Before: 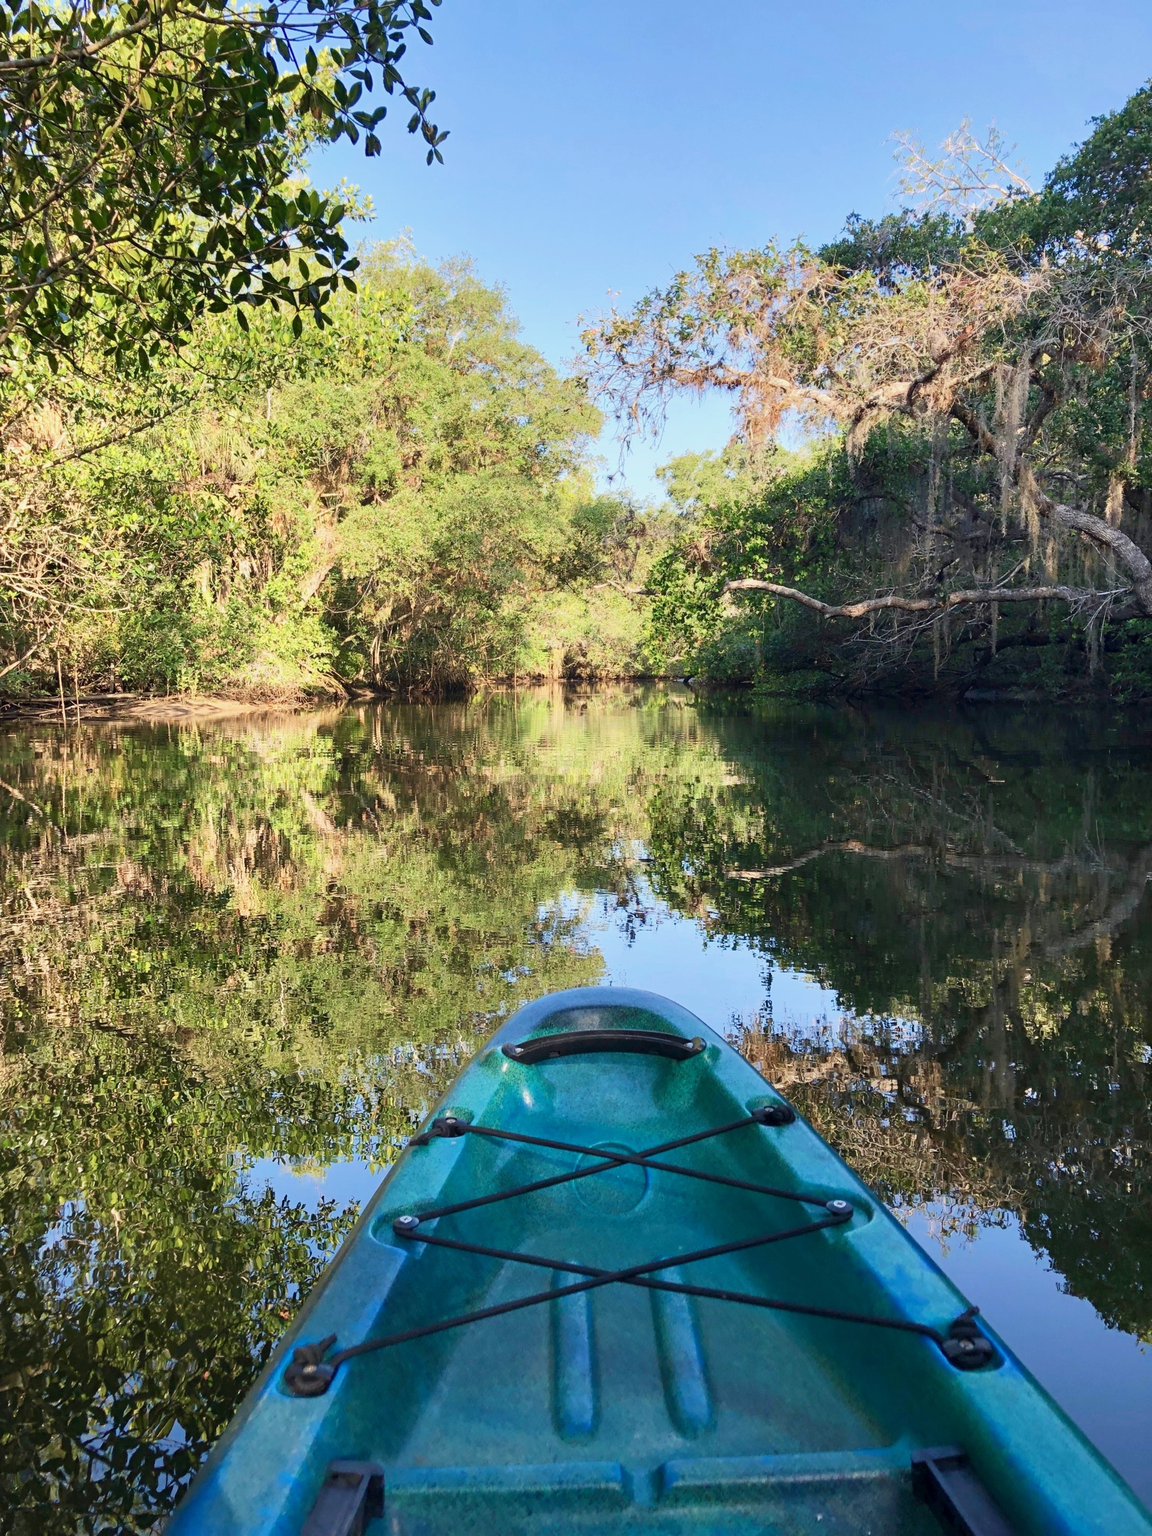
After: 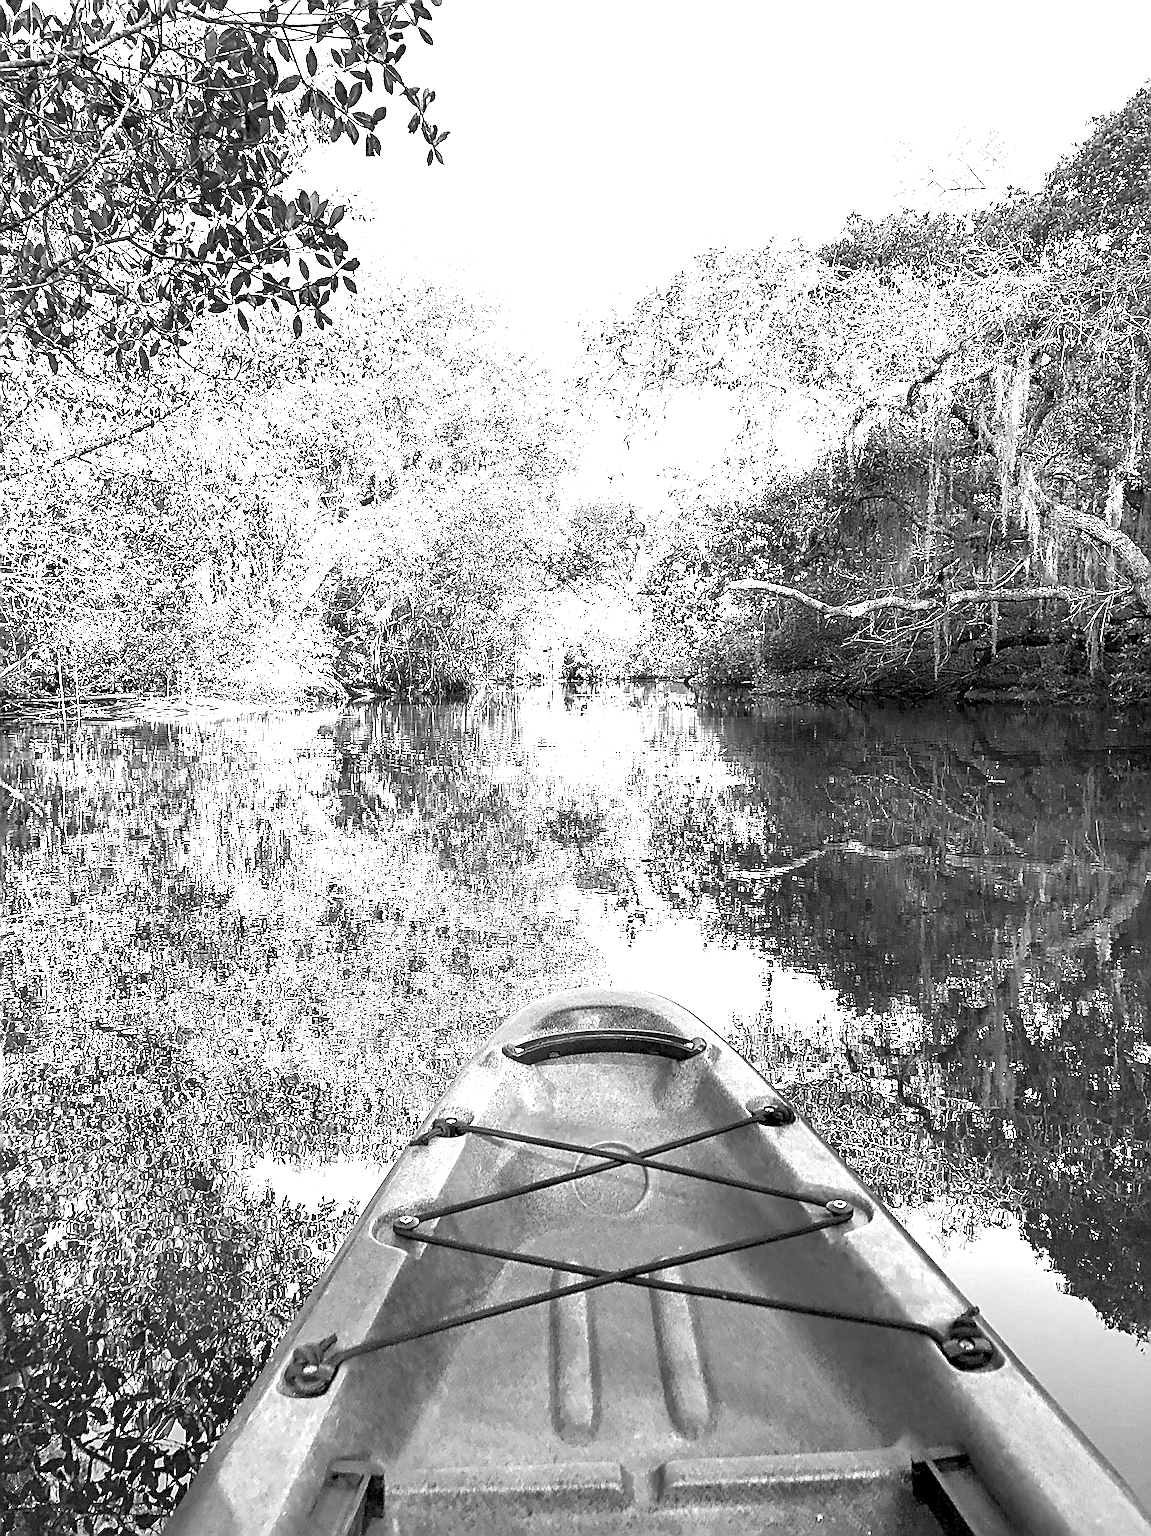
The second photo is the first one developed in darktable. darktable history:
sharpen: amount 2
exposure: black level correction 0, exposure 1.741 EV, compensate exposure bias true, compensate highlight preservation false
monochrome: on, module defaults
